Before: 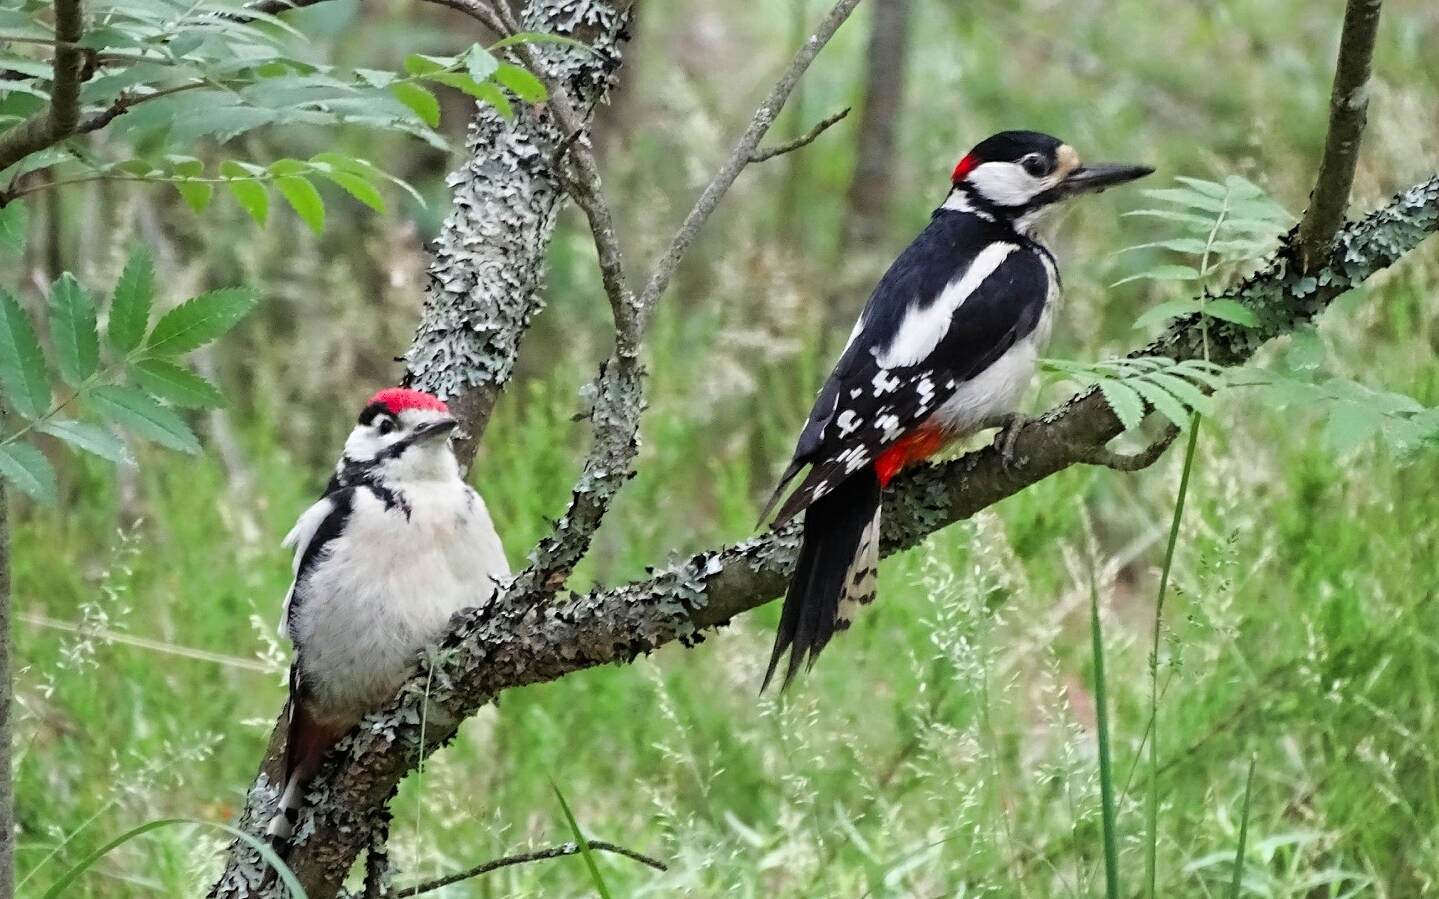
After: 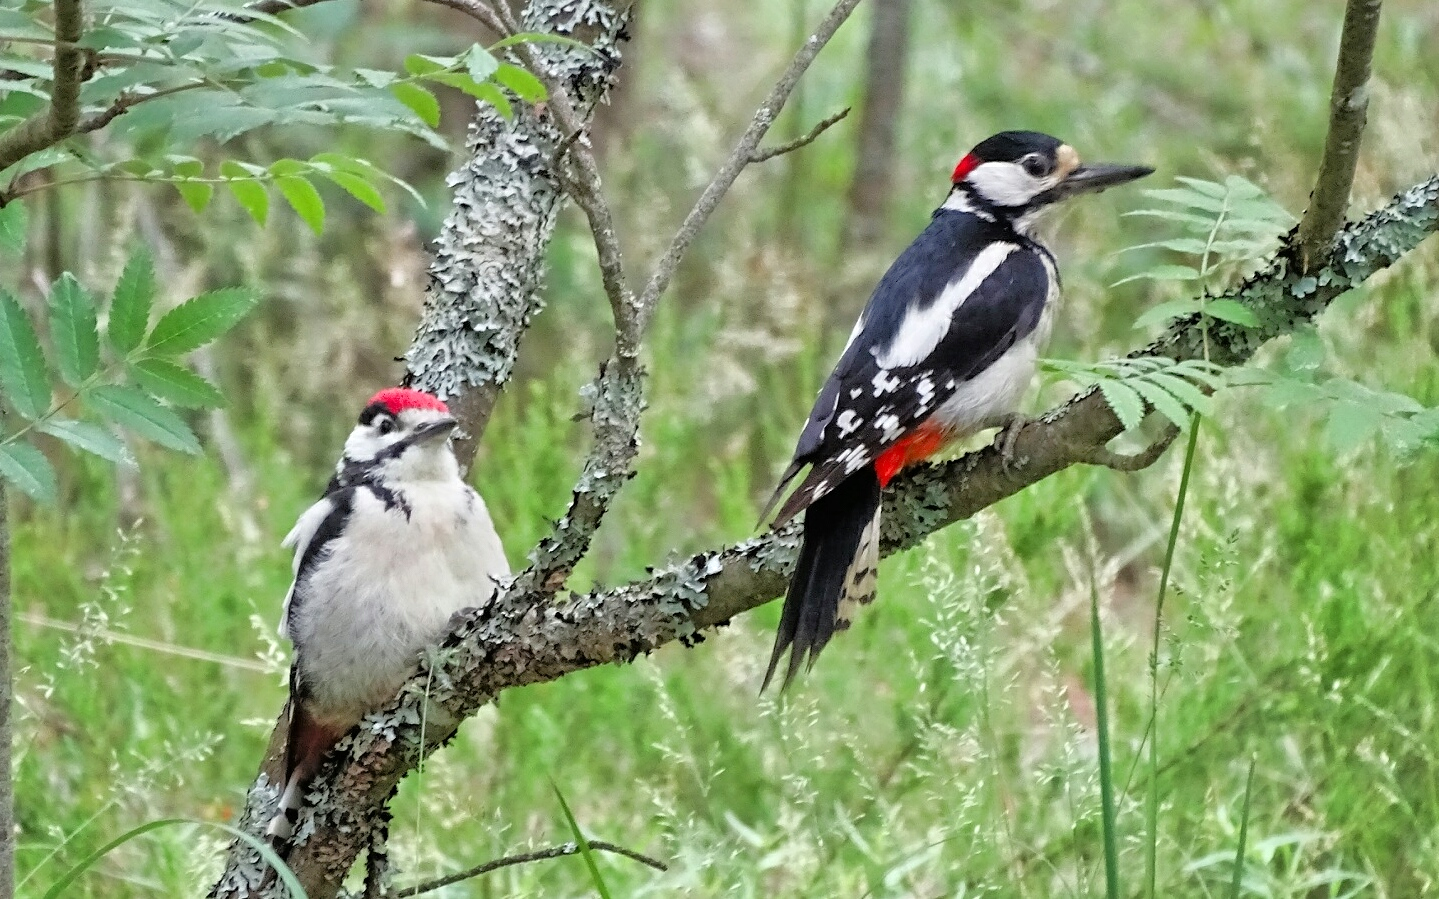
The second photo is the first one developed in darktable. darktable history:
tone equalizer: -7 EV 0.161 EV, -6 EV 0.633 EV, -5 EV 1.12 EV, -4 EV 1.29 EV, -3 EV 1.12 EV, -2 EV 0.6 EV, -1 EV 0.15 EV
